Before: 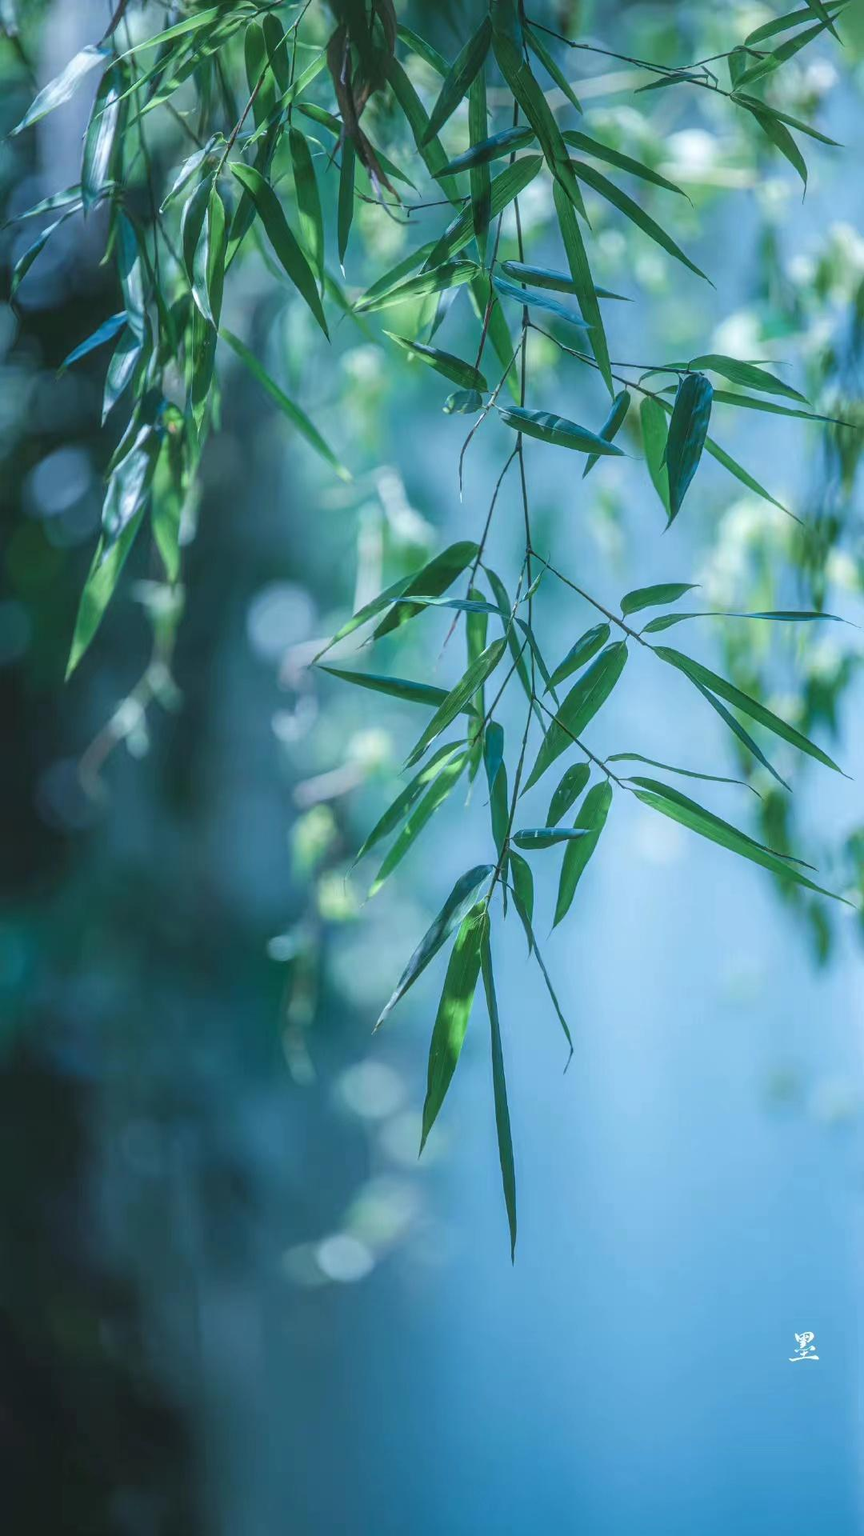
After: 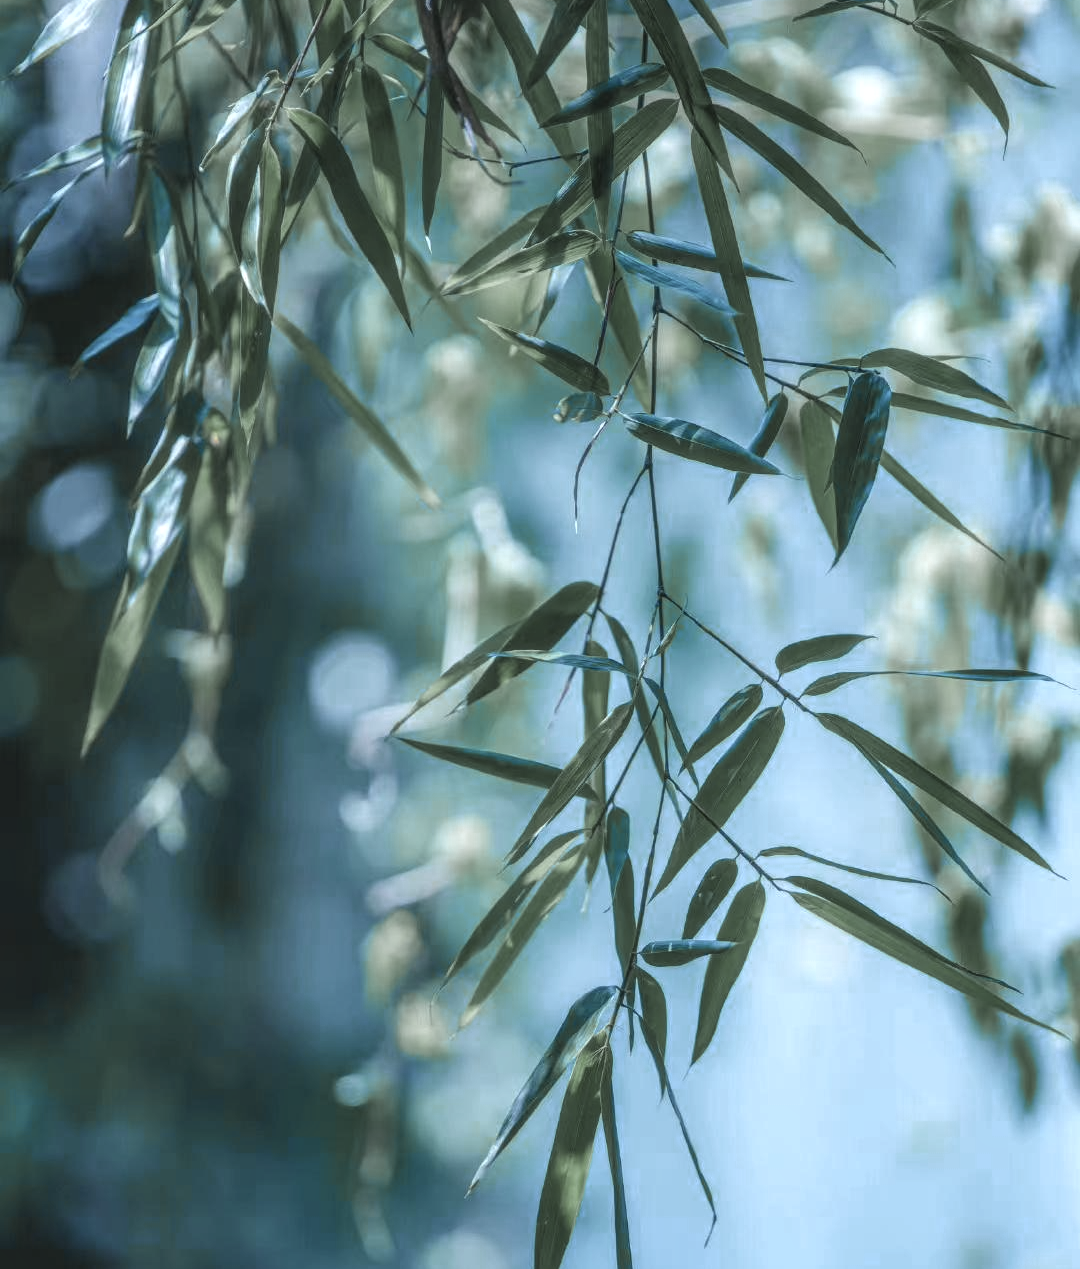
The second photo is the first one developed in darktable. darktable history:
color zones: curves: ch0 [(0.004, 0.306) (0.107, 0.448) (0.252, 0.656) (0.41, 0.398) (0.595, 0.515) (0.768, 0.628)]; ch1 [(0.07, 0.323) (0.151, 0.452) (0.252, 0.608) (0.346, 0.221) (0.463, 0.189) (0.61, 0.368) (0.735, 0.395) (0.921, 0.412)]; ch2 [(0, 0.476) (0.132, 0.512) (0.243, 0.512) (0.397, 0.48) (0.522, 0.376) (0.634, 0.536) (0.761, 0.46)]
local contrast: on, module defaults
crop and rotate: top 4.97%, bottom 28.934%
